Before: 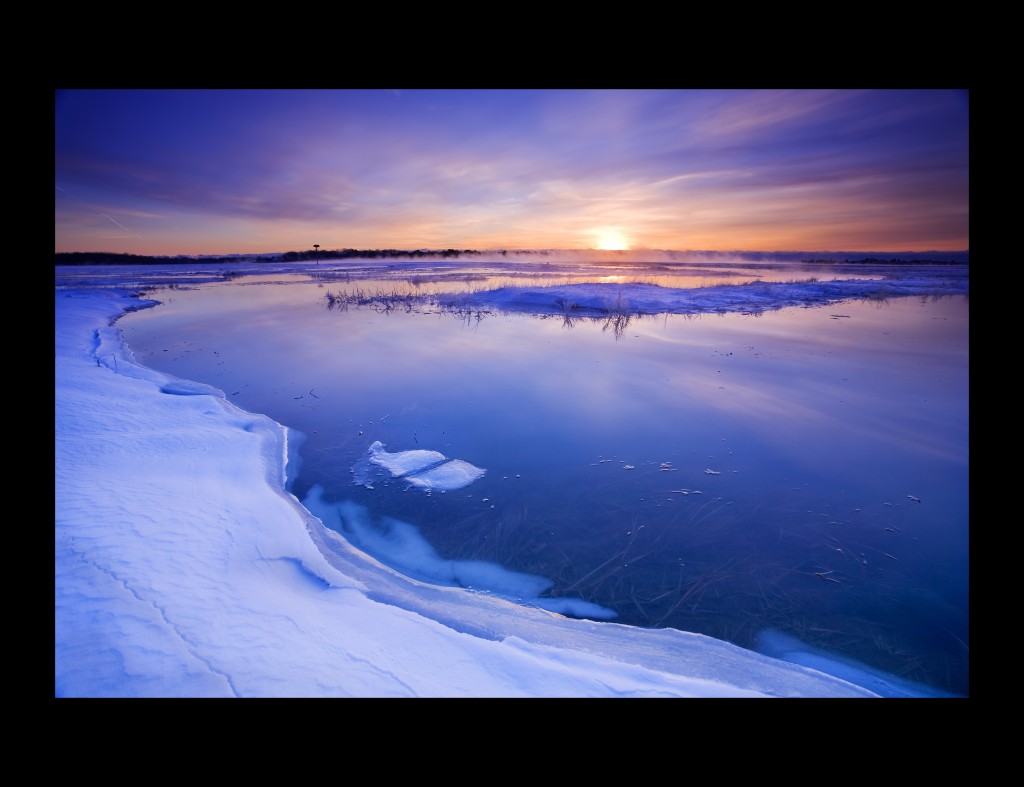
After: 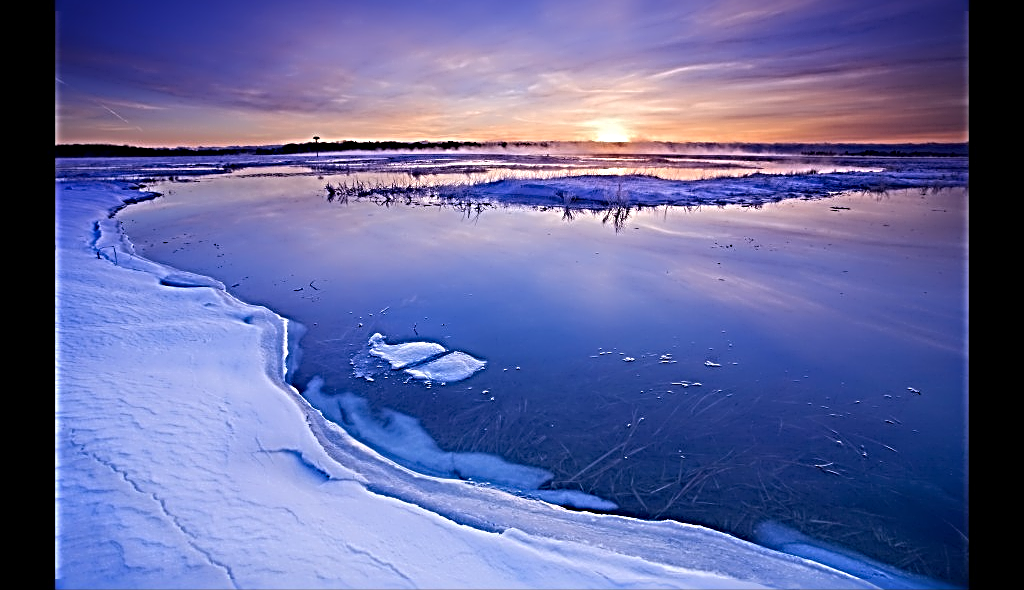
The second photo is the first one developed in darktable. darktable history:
crop: top 13.819%, bottom 11.169%
sharpen: radius 4.001, amount 2
